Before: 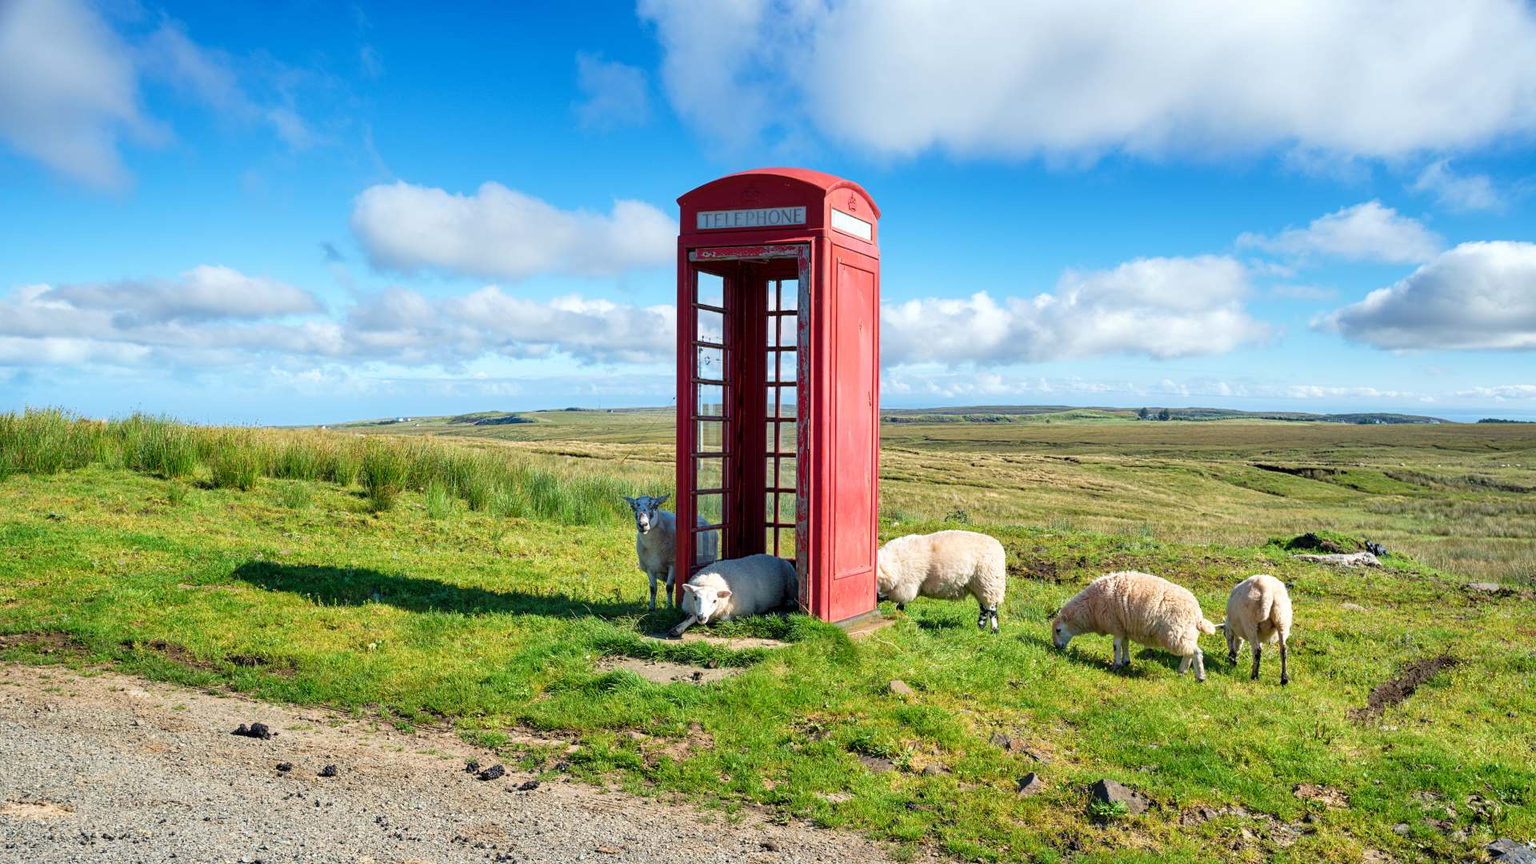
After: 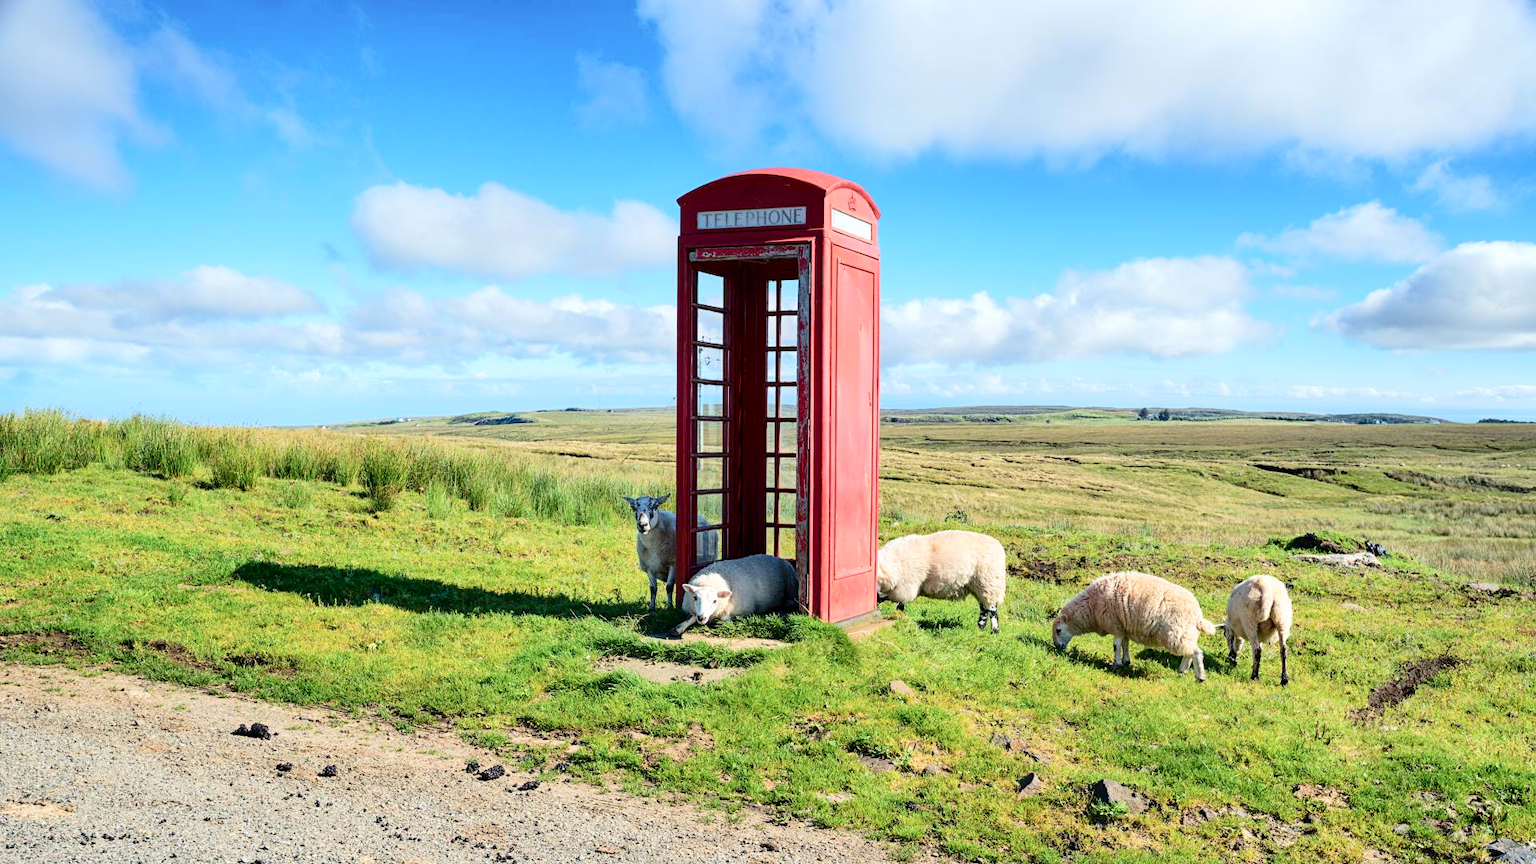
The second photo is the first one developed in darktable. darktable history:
tone curve: curves: ch0 [(0, 0) (0.003, 0.002) (0.011, 0.009) (0.025, 0.019) (0.044, 0.031) (0.069, 0.04) (0.1, 0.059) (0.136, 0.092) (0.177, 0.134) (0.224, 0.192) (0.277, 0.262) (0.335, 0.348) (0.399, 0.446) (0.468, 0.554) (0.543, 0.646) (0.623, 0.731) (0.709, 0.807) (0.801, 0.867) (0.898, 0.931) (1, 1)], color space Lab, independent channels, preserve colors none
